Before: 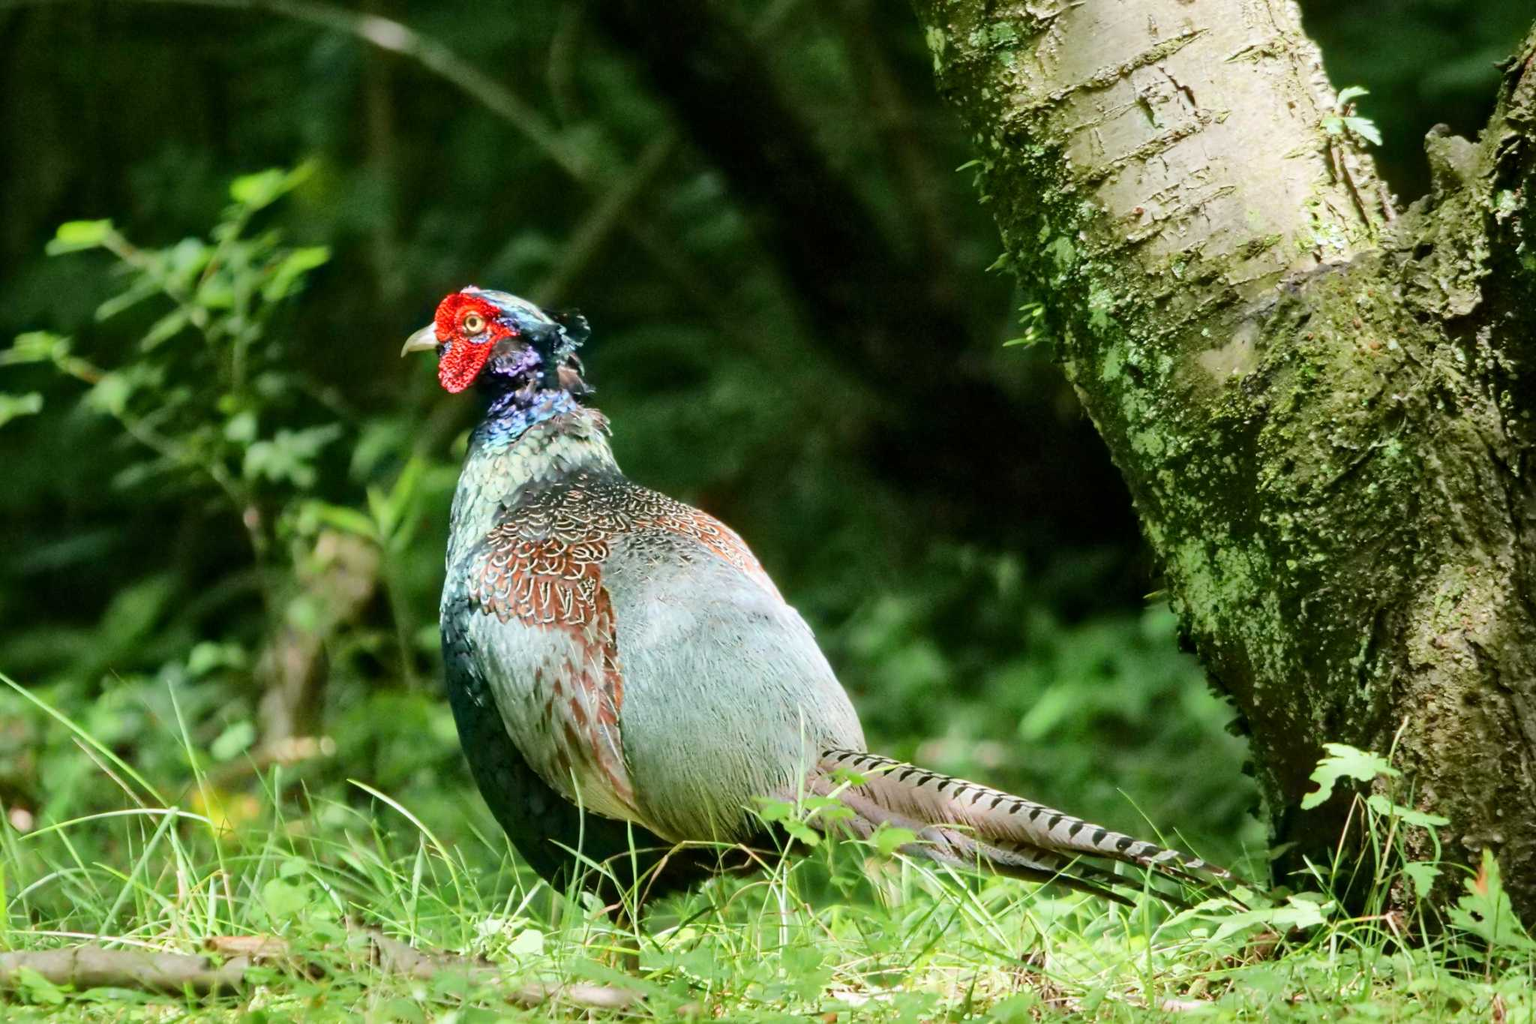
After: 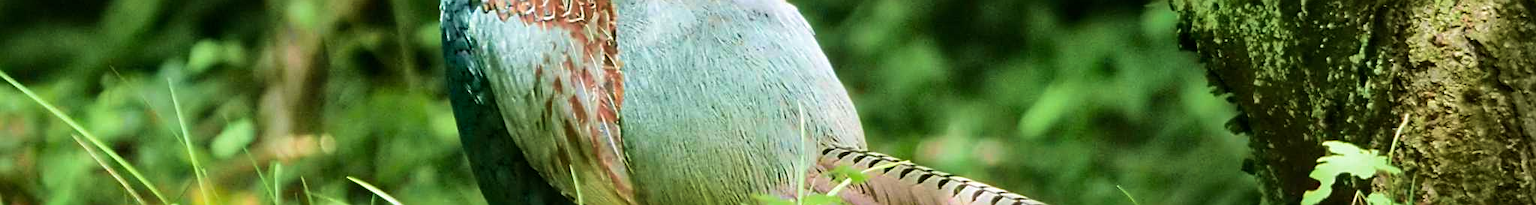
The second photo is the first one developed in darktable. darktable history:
crop and rotate: top 58.864%, bottom 20.99%
sharpen: on, module defaults
velvia: strength 44.97%
